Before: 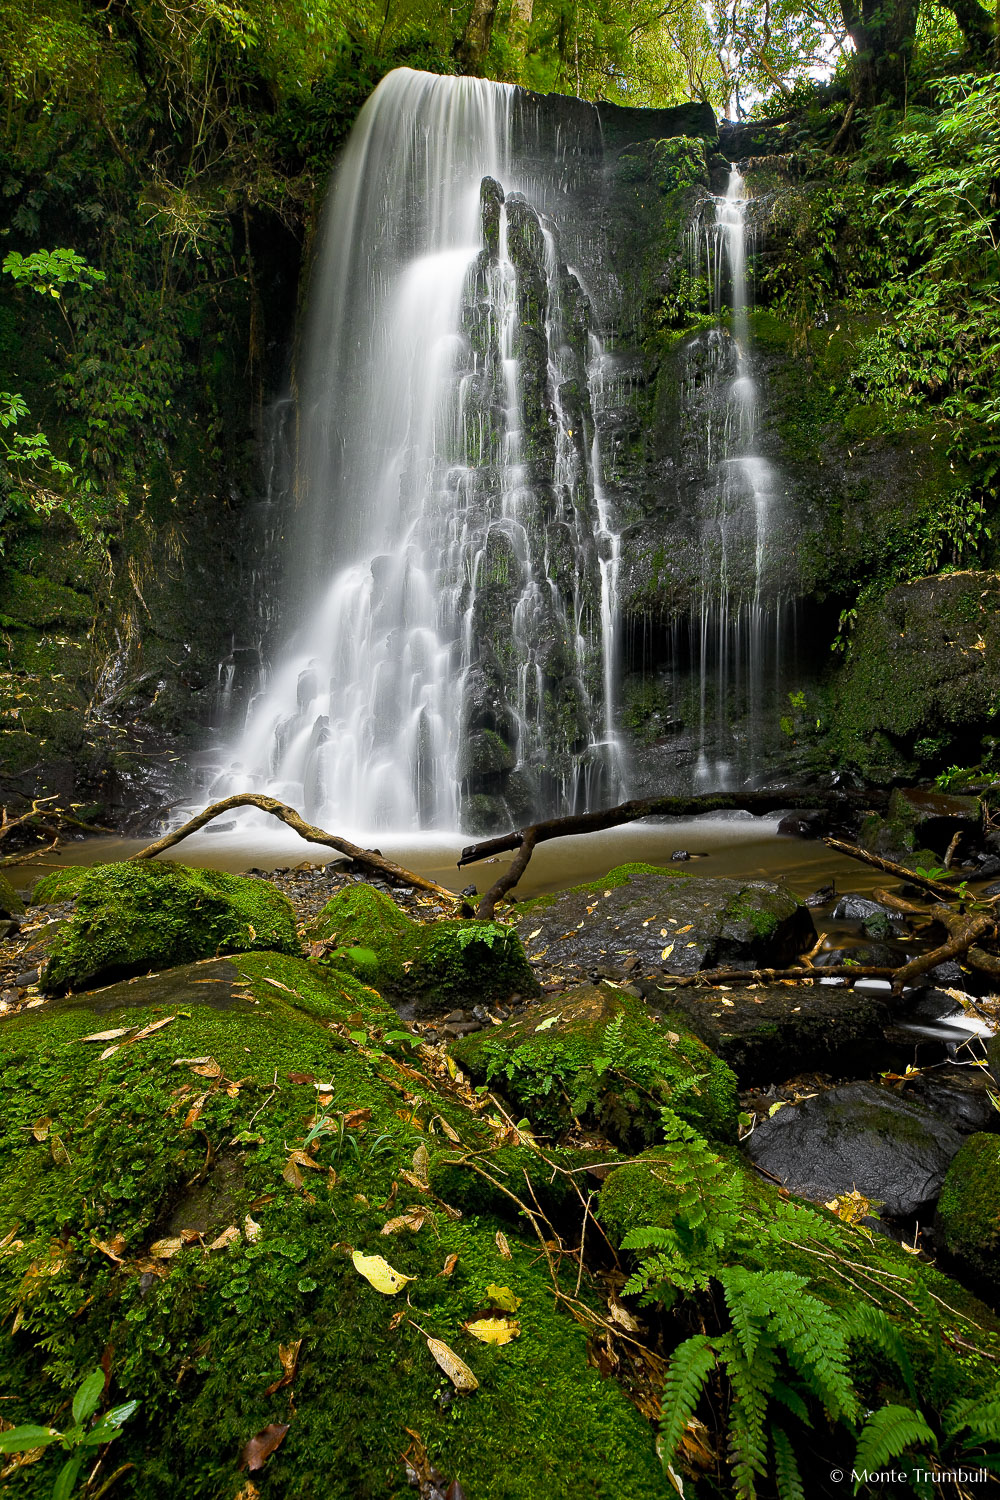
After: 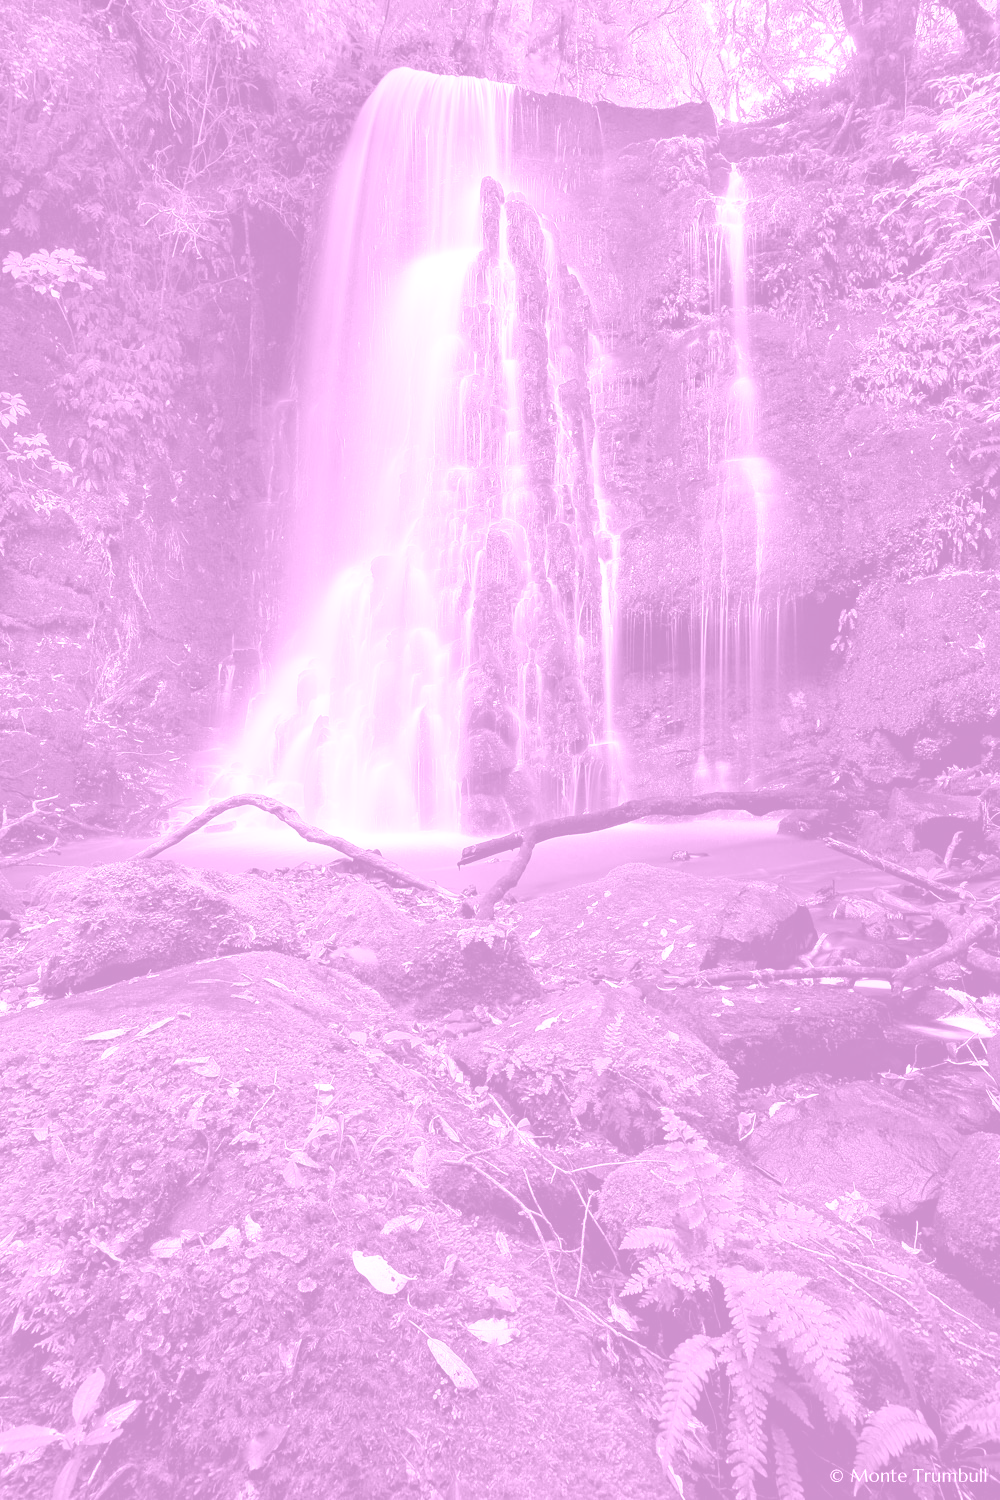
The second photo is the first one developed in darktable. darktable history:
colorize: hue 331.2°, saturation 69%, source mix 30.28%, lightness 69.02%, version 1
exposure: black level correction 0, exposure 1.125 EV, compensate exposure bias true, compensate highlight preservation false
